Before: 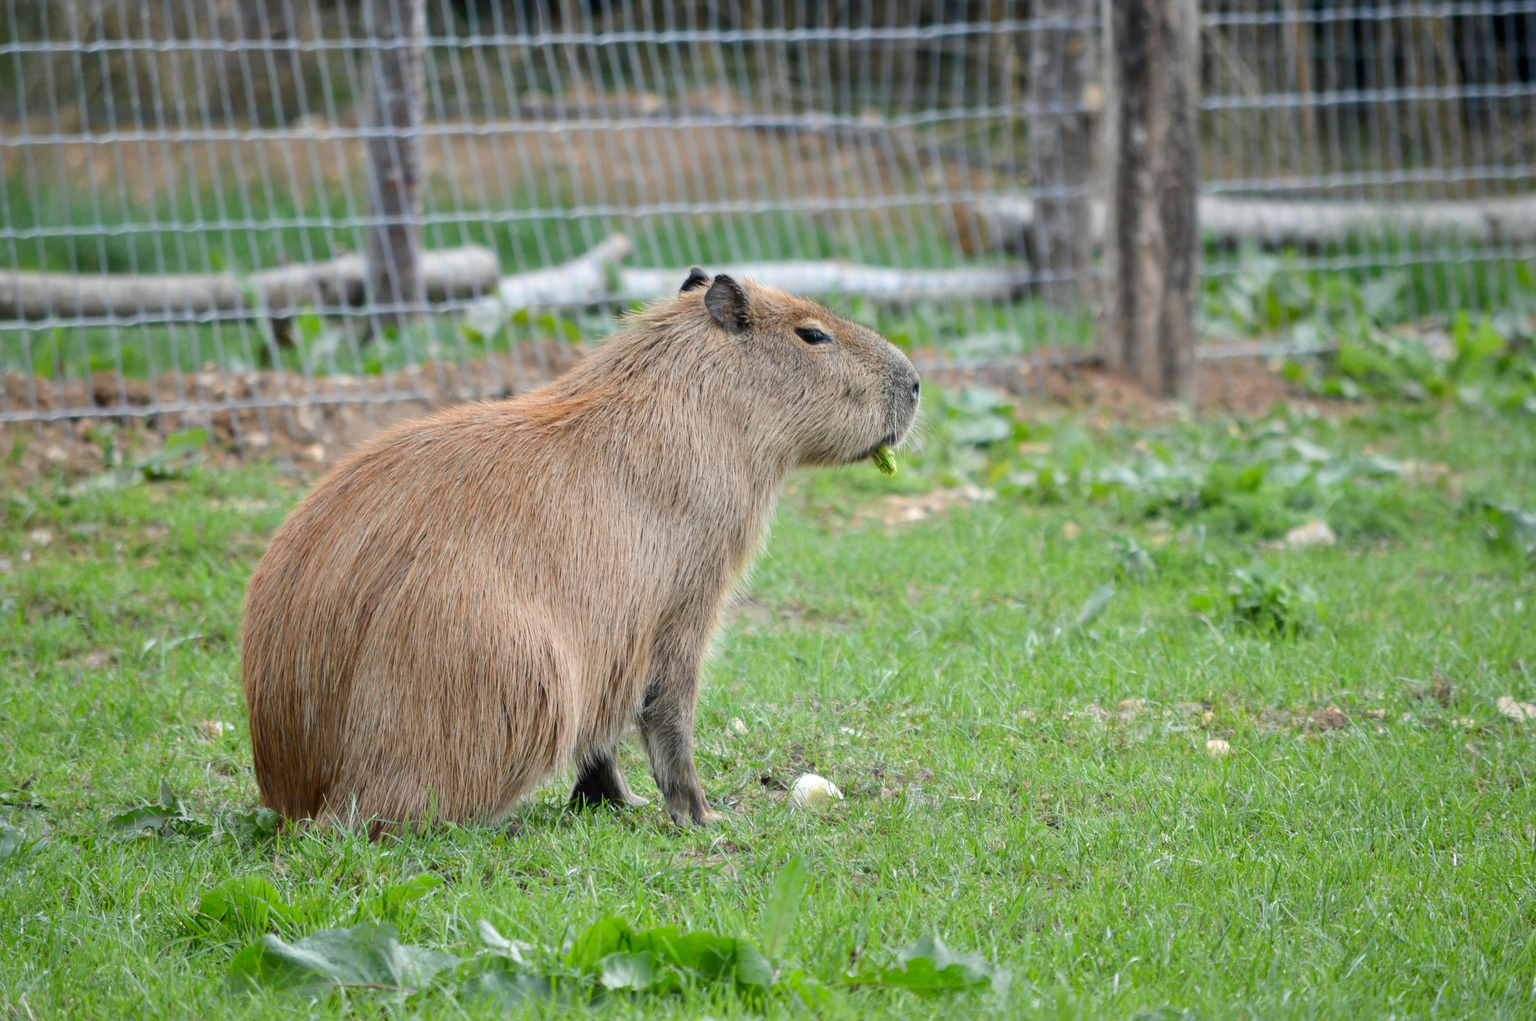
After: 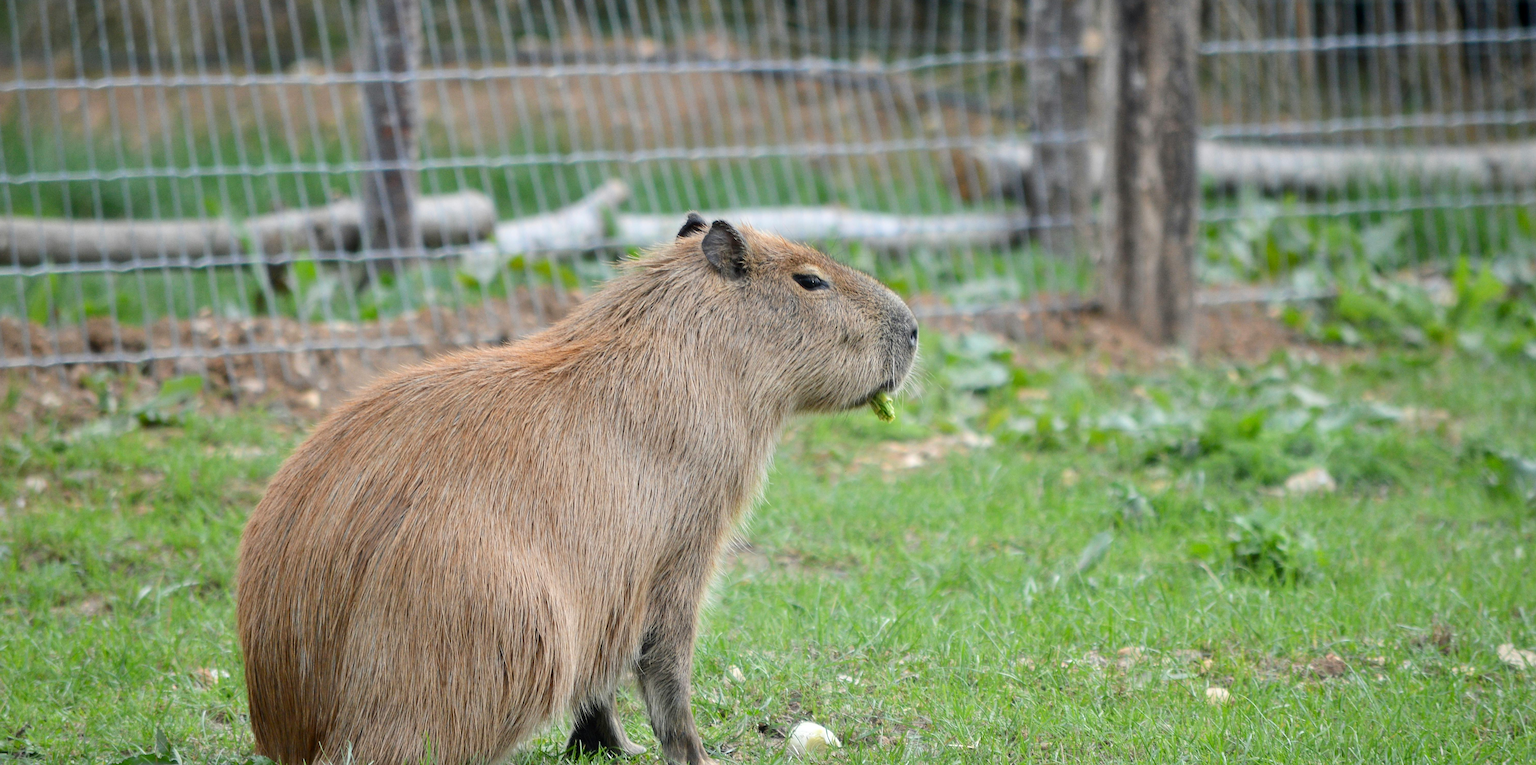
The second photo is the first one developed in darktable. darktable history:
sharpen: on, module defaults
crop: left 0.387%, top 5.469%, bottom 19.809%
grain: coarseness 0.09 ISO, strength 10%
